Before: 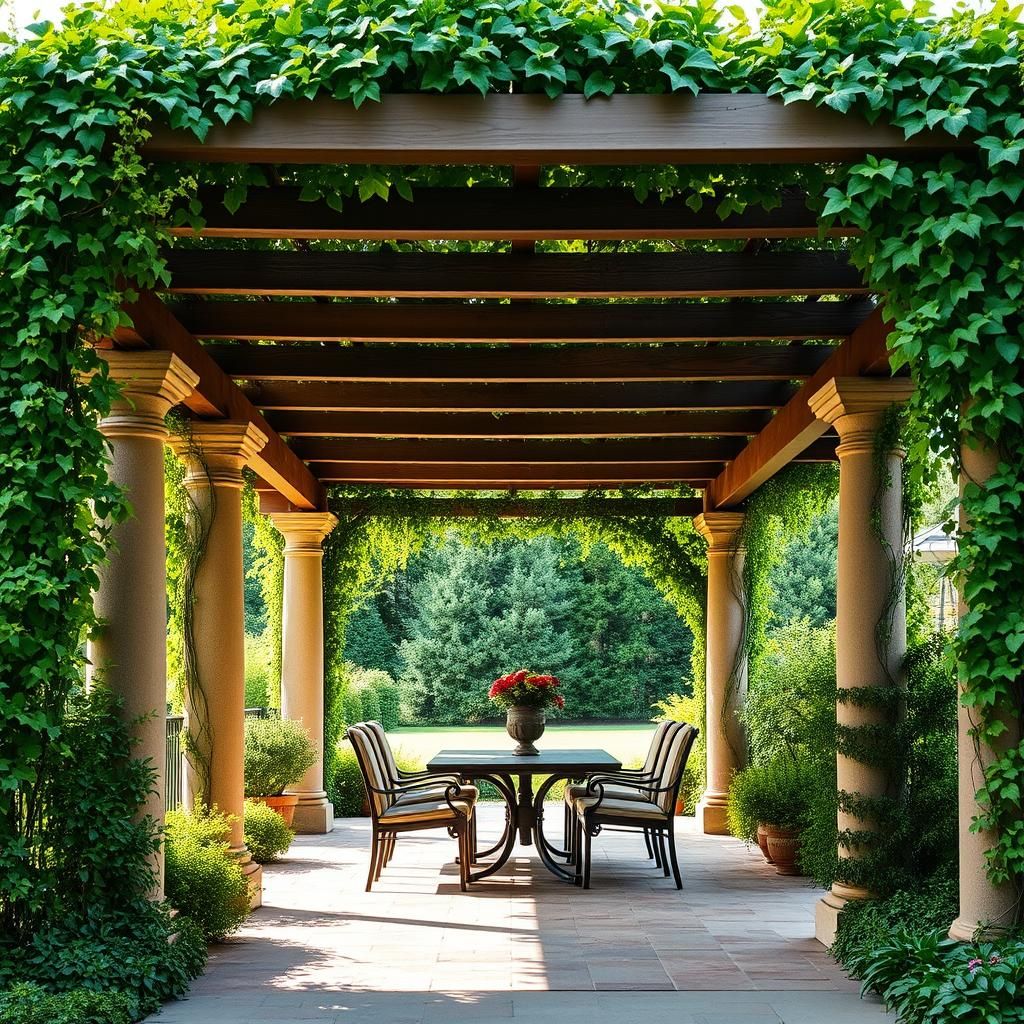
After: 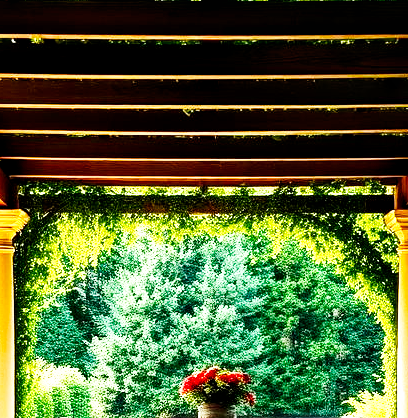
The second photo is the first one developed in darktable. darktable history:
color balance rgb: highlights gain › luminance 18.135%, global offset › luminance -0.505%, linear chroma grading › global chroma 8.673%, perceptual saturation grading › global saturation 1.117%, perceptual saturation grading › highlights -2.066%, perceptual saturation grading › mid-tones 4.016%, perceptual saturation grading › shadows 7.147%
crop: left 30.203%, top 29.631%, right 29.918%, bottom 29.511%
base curve: curves: ch0 [(0, 0) (0.007, 0.004) (0.027, 0.03) (0.046, 0.07) (0.207, 0.54) (0.442, 0.872) (0.673, 0.972) (1, 1)], preserve colors none
local contrast: mode bilateral grid, contrast 20, coarseness 51, detail 119%, midtone range 0.2
